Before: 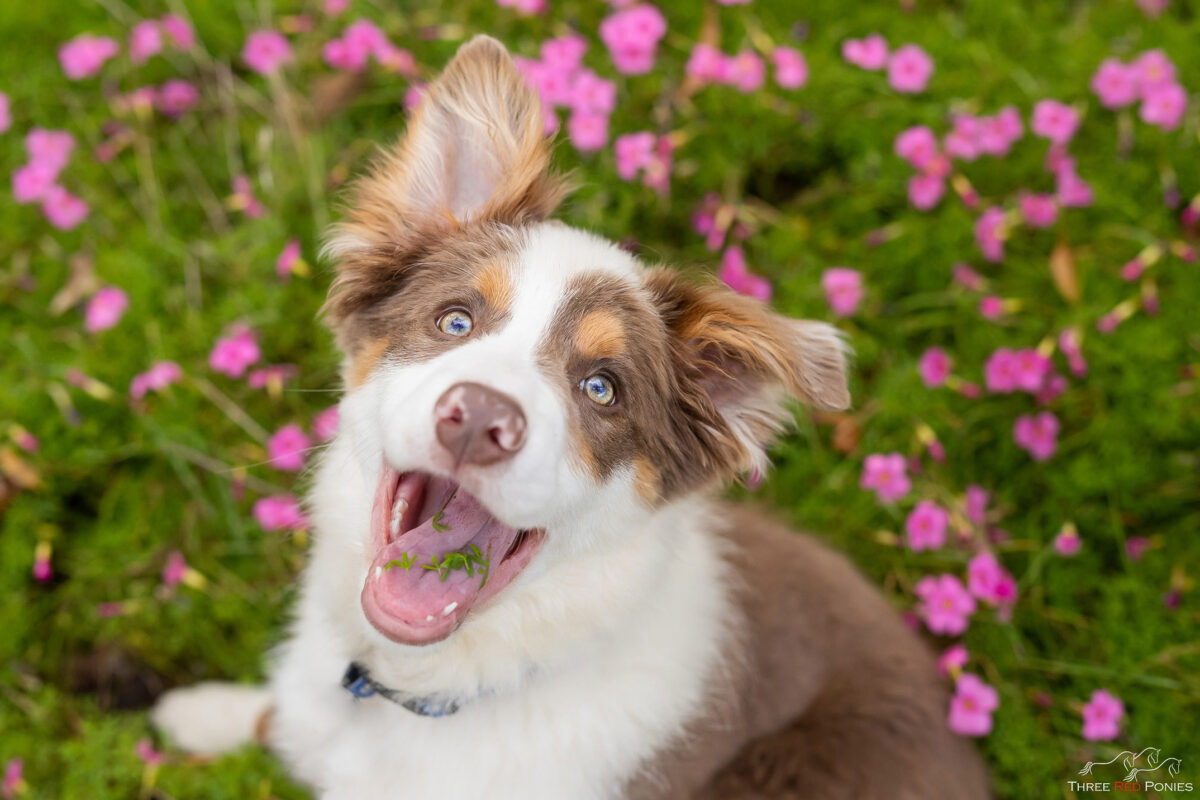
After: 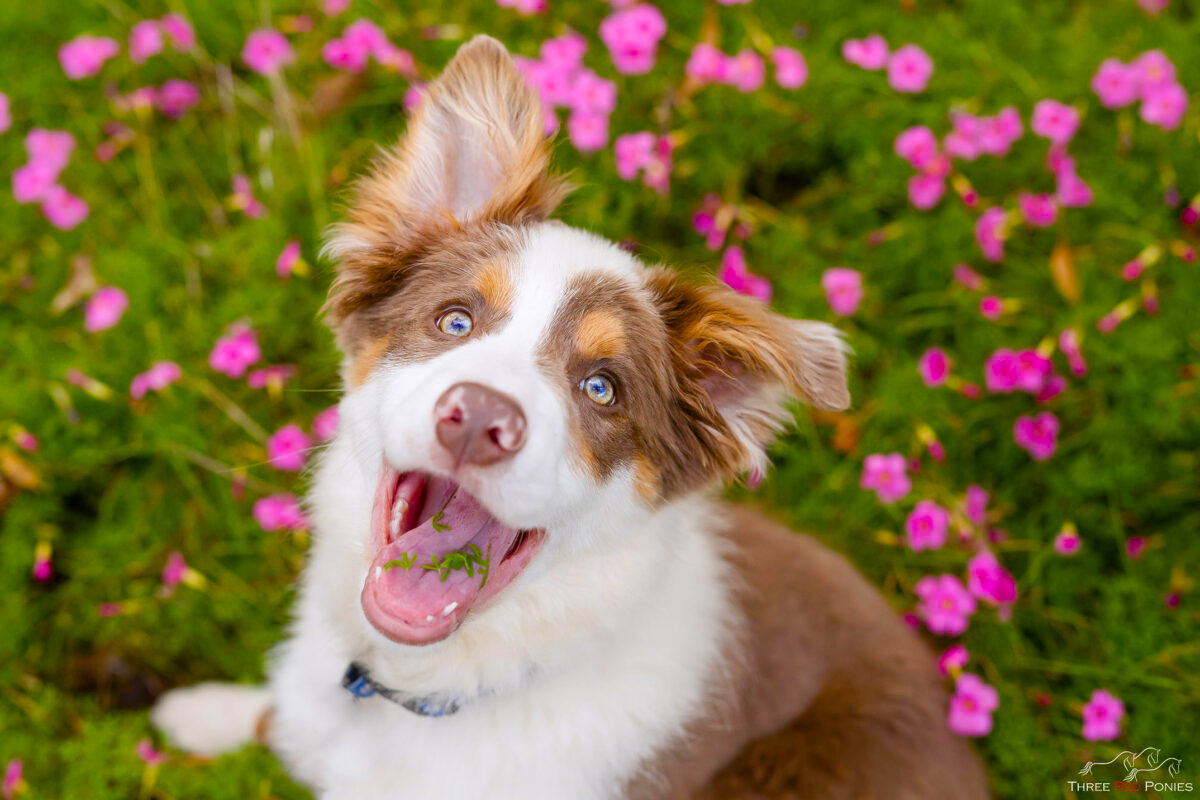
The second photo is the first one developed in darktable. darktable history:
color balance rgb: perceptual saturation grading › global saturation 35%, perceptual saturation grading › highlights -25%, perceptual saturation grading › shadows 50%
white balance: red 1.004, blue 1.024
